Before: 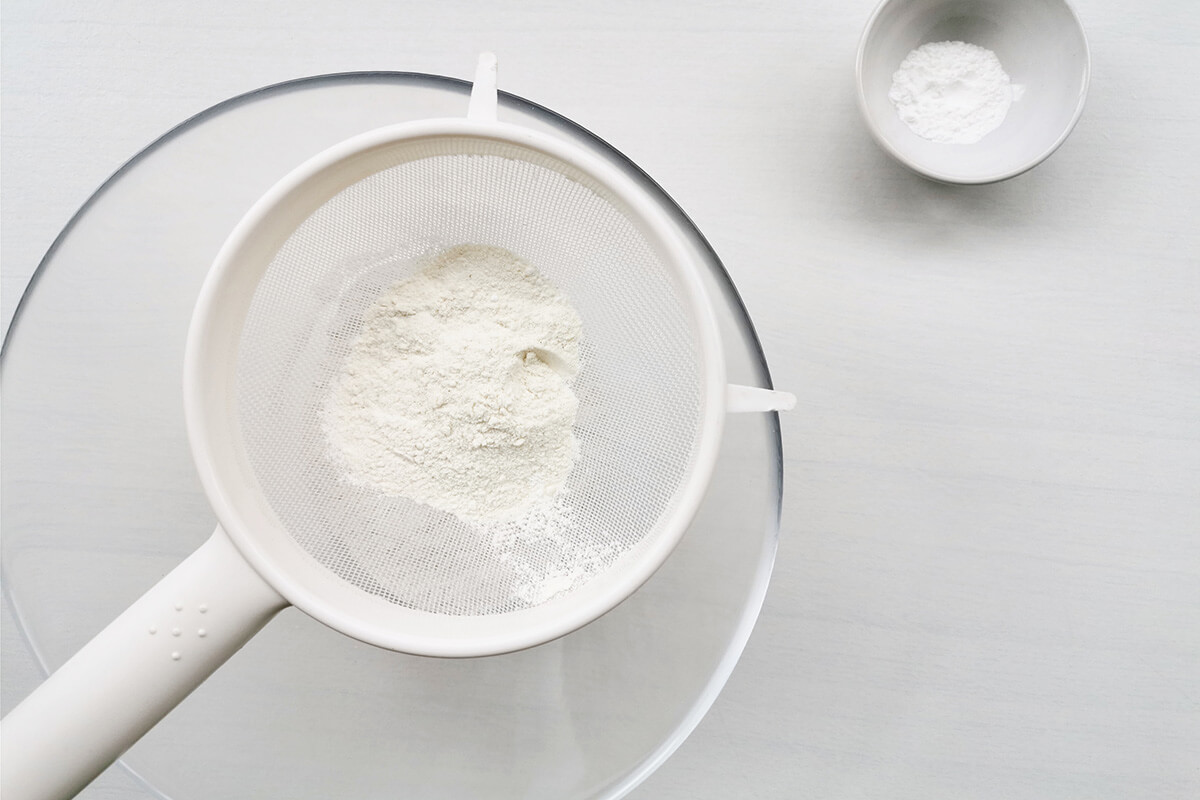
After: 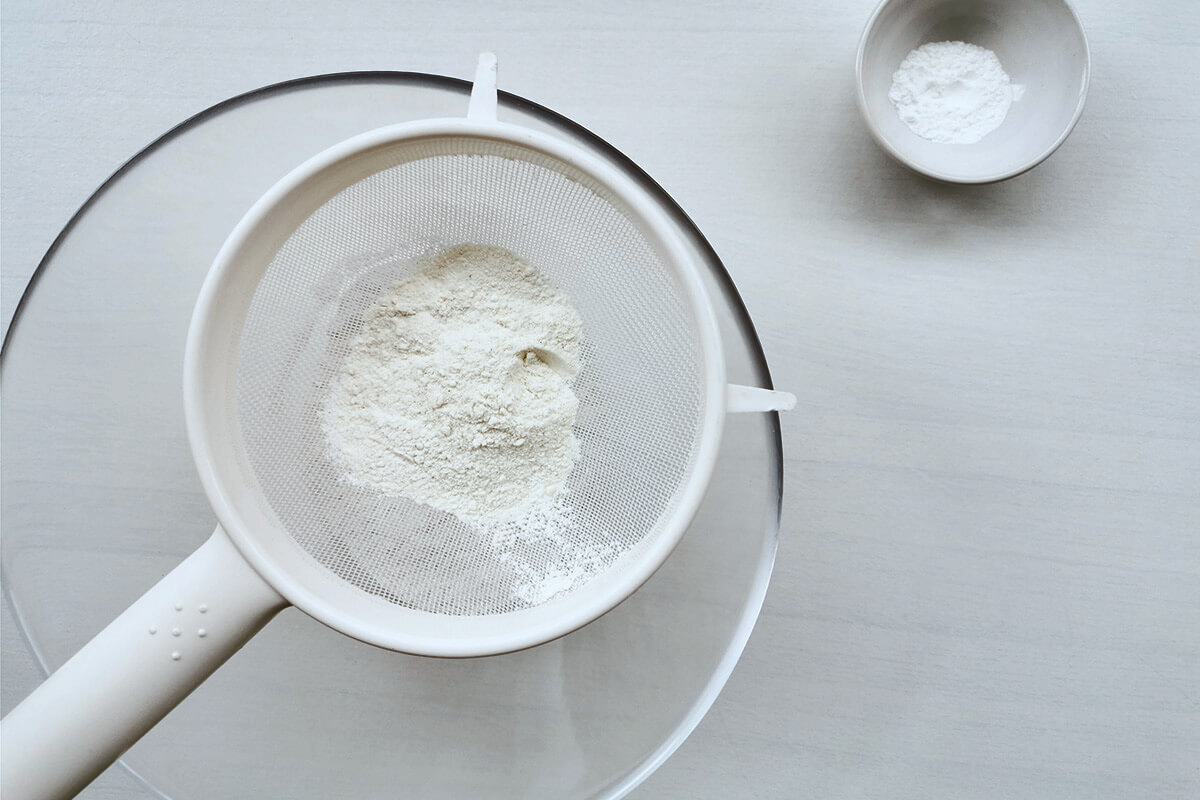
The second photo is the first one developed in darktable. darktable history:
shadows and highlights: low approximation 0.01, soften with gaussian
color correction: highlights a* -3.28, highlights b* -6.24, shadows a* 3.1, shadows b* 5.19
